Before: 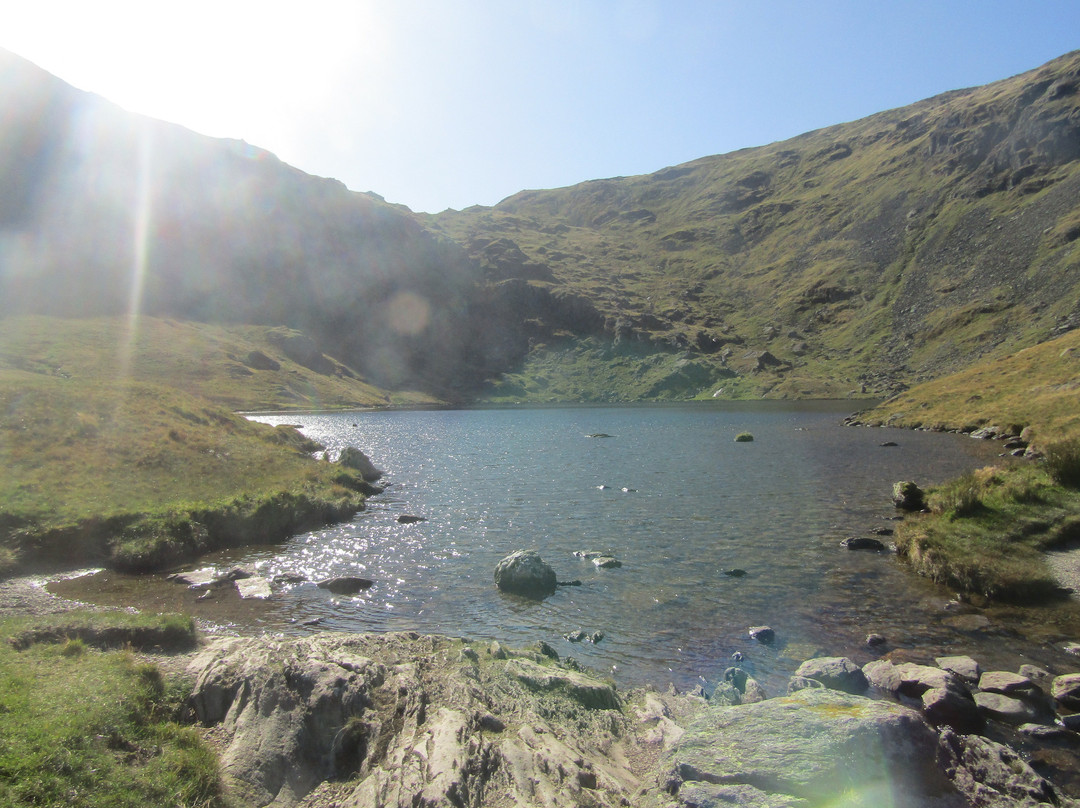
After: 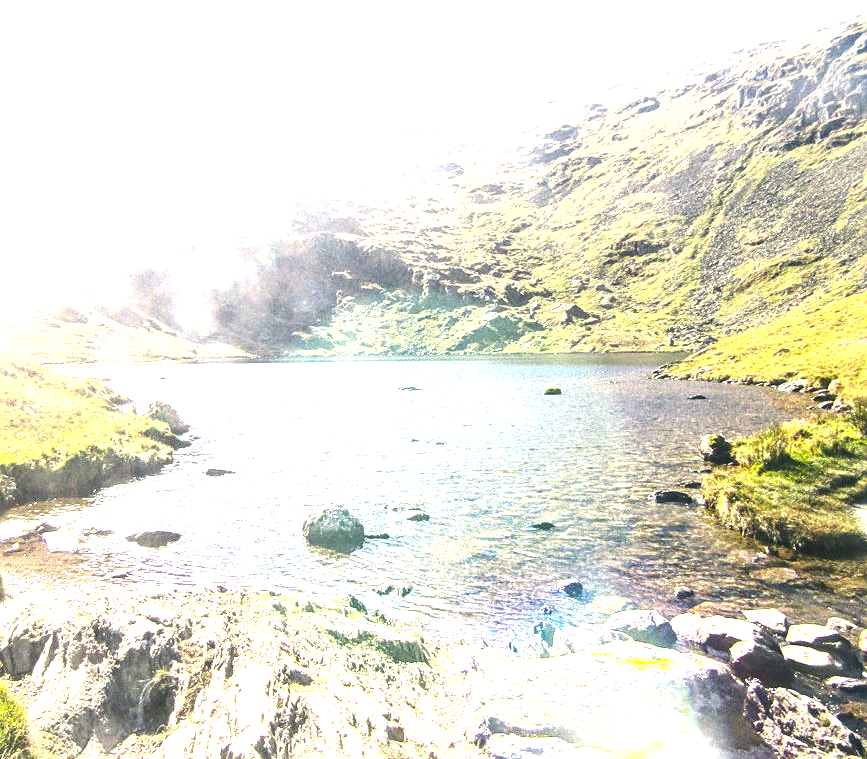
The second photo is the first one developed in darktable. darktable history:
crop and rotate: left 17.942%, top 5.95%, right 1.715%
contrast brightness saturation: contrast 0.047
sharpen: on, module defaults
color balance rgb: power › hue 330.04°, perceptual saturation grading › global saturation 28.69%, perceptual saturation grading › mid-tones 12.038%, perceptual saturation grading › shadows 9.482%, perceptual brilliance grading › global brilliance -4.657%, perceptual brilliance grading › highlights 25.111%, perceptual brilliance grading › mid-tones 7.152%, perceptual brilliance grading › shadows -4.747%
exposure: black level correction 0, exposure 1.742 EV, compensate highlight preservation false
color correction: highlights a* 5.41, highlights b* 5.35, shadows a* -4.51, shadows b* -5.08
local contrast: highlights 63%, detail 143%, midtone range 0.435
